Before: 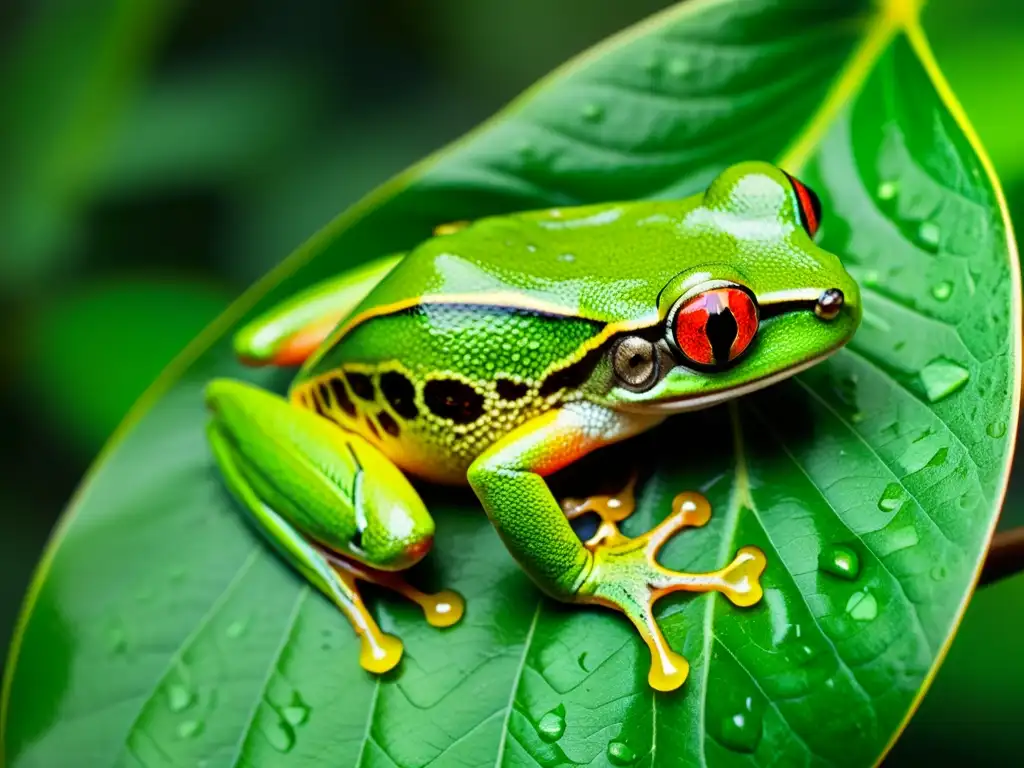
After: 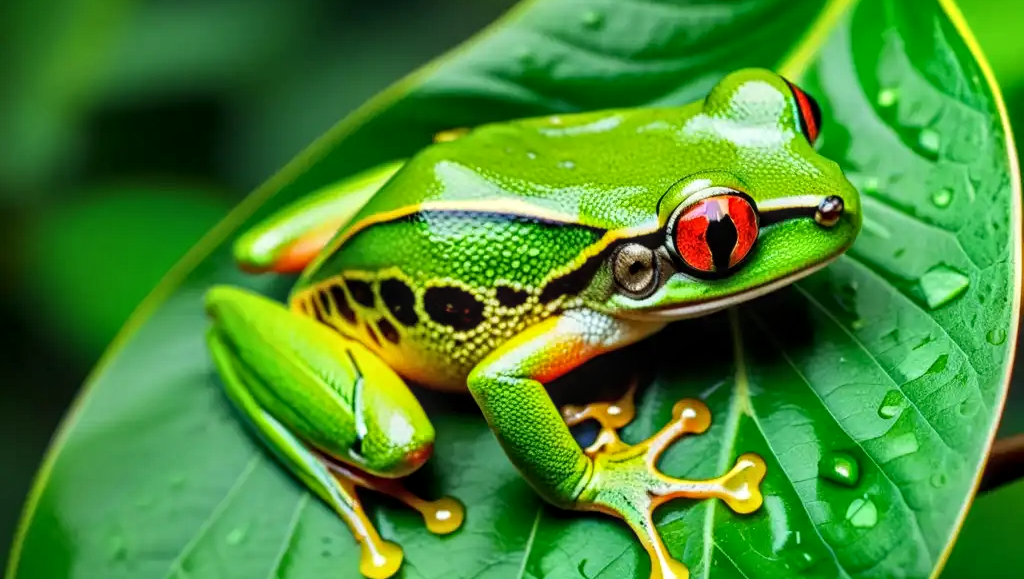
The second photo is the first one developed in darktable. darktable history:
local contrast: on, module defaults
crop and rotate: top 12.115%, bottom 12.437%
